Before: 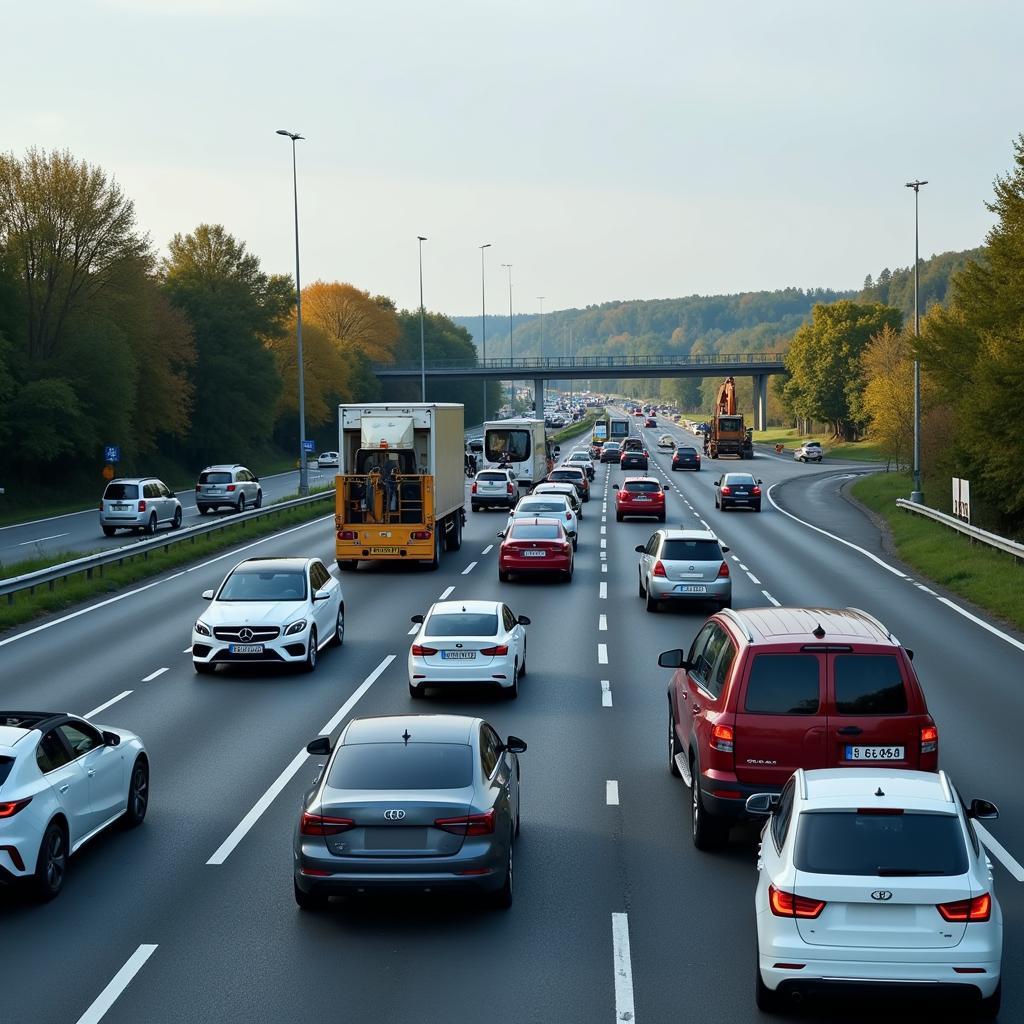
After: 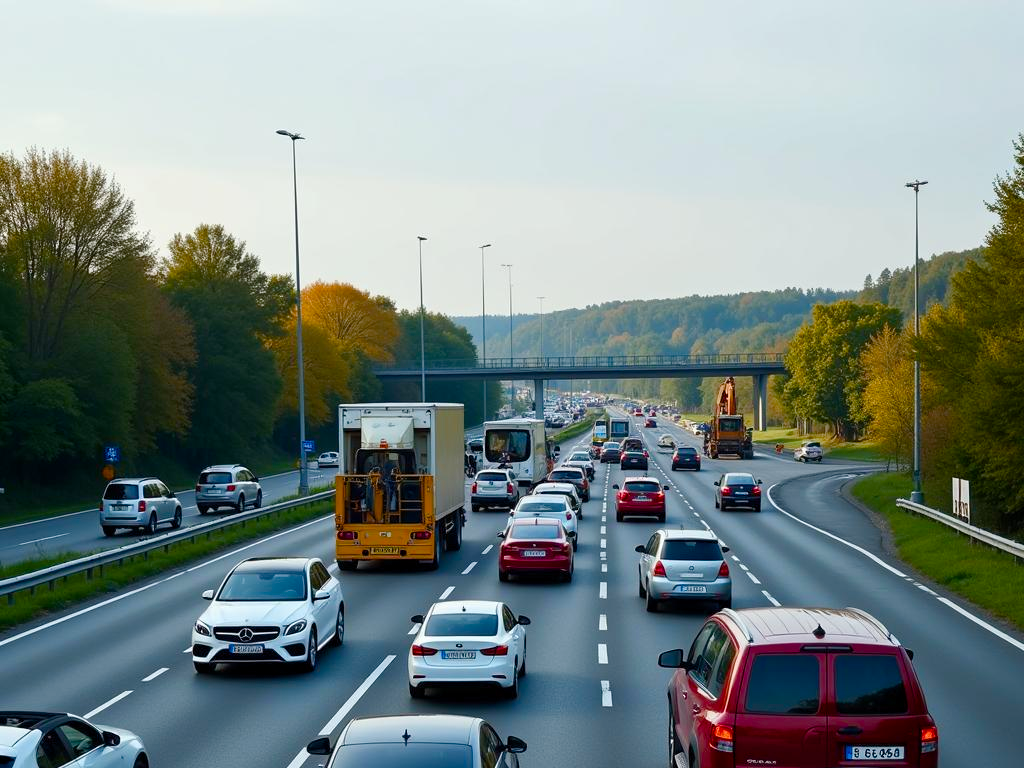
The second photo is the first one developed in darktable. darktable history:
crop: bottom 24.979%
color balance rgb: perceptual saturation grading › global saturation 45.123%, perceptual saturation grading › highlights -49.403%, perceptual saturation grading › shadows 29.542%
